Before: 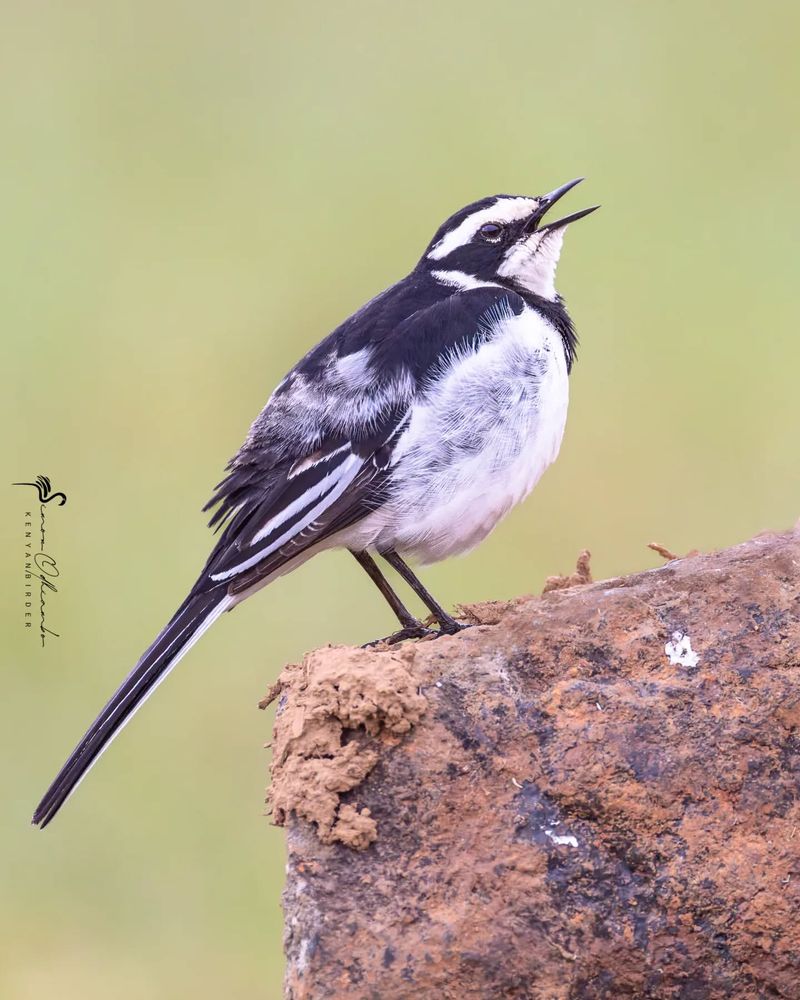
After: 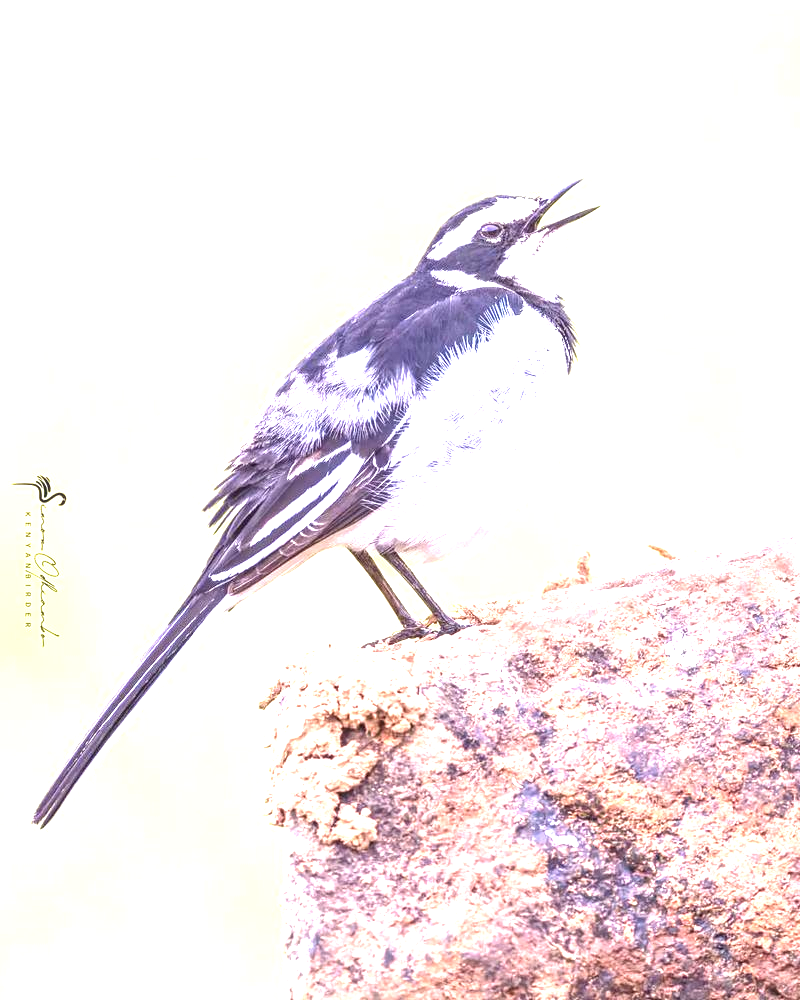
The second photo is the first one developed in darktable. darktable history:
local contrast: on, module defaults
exposure: black level correction 0, exposure 1.9 EV, compensate highlight preservation false
